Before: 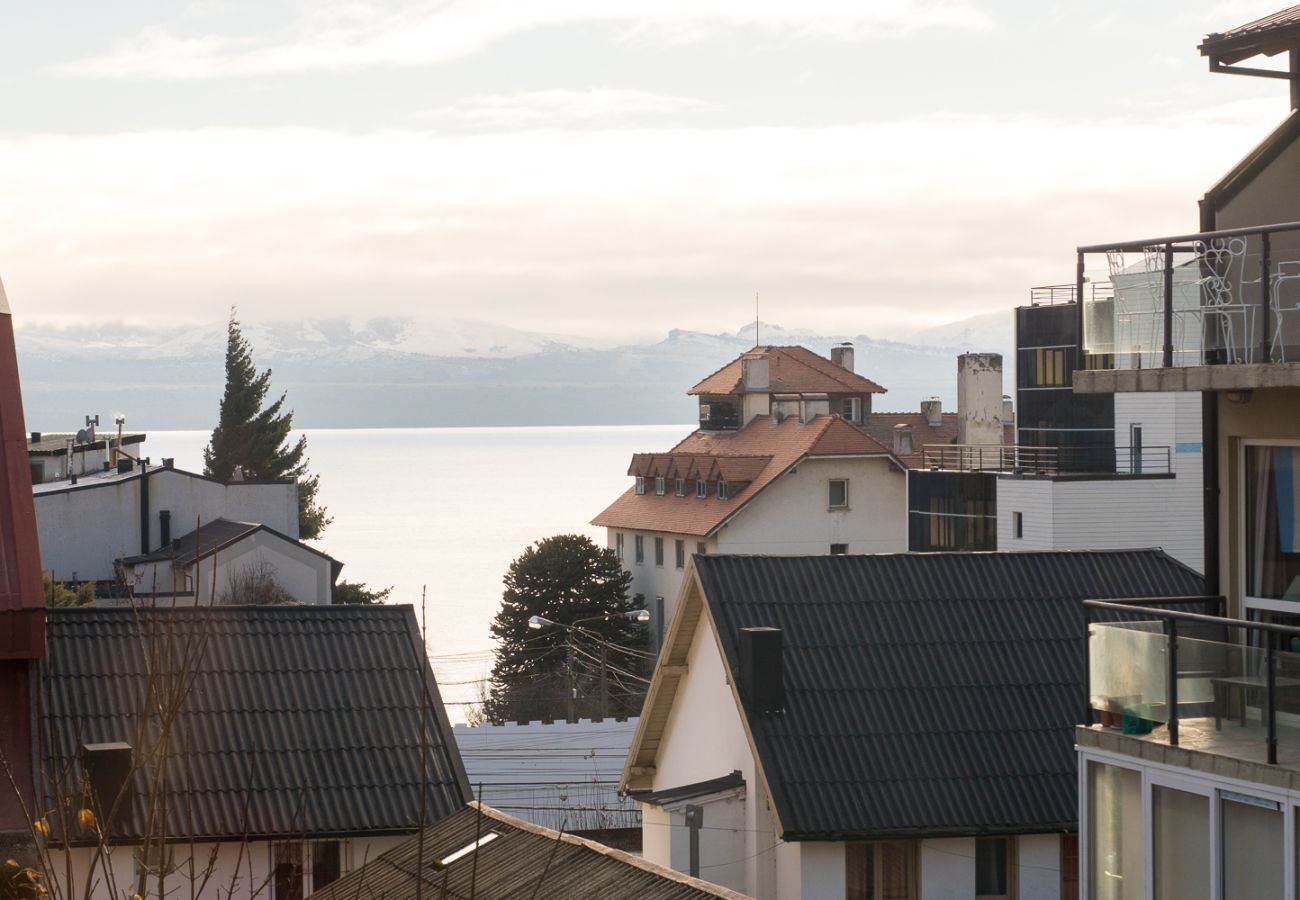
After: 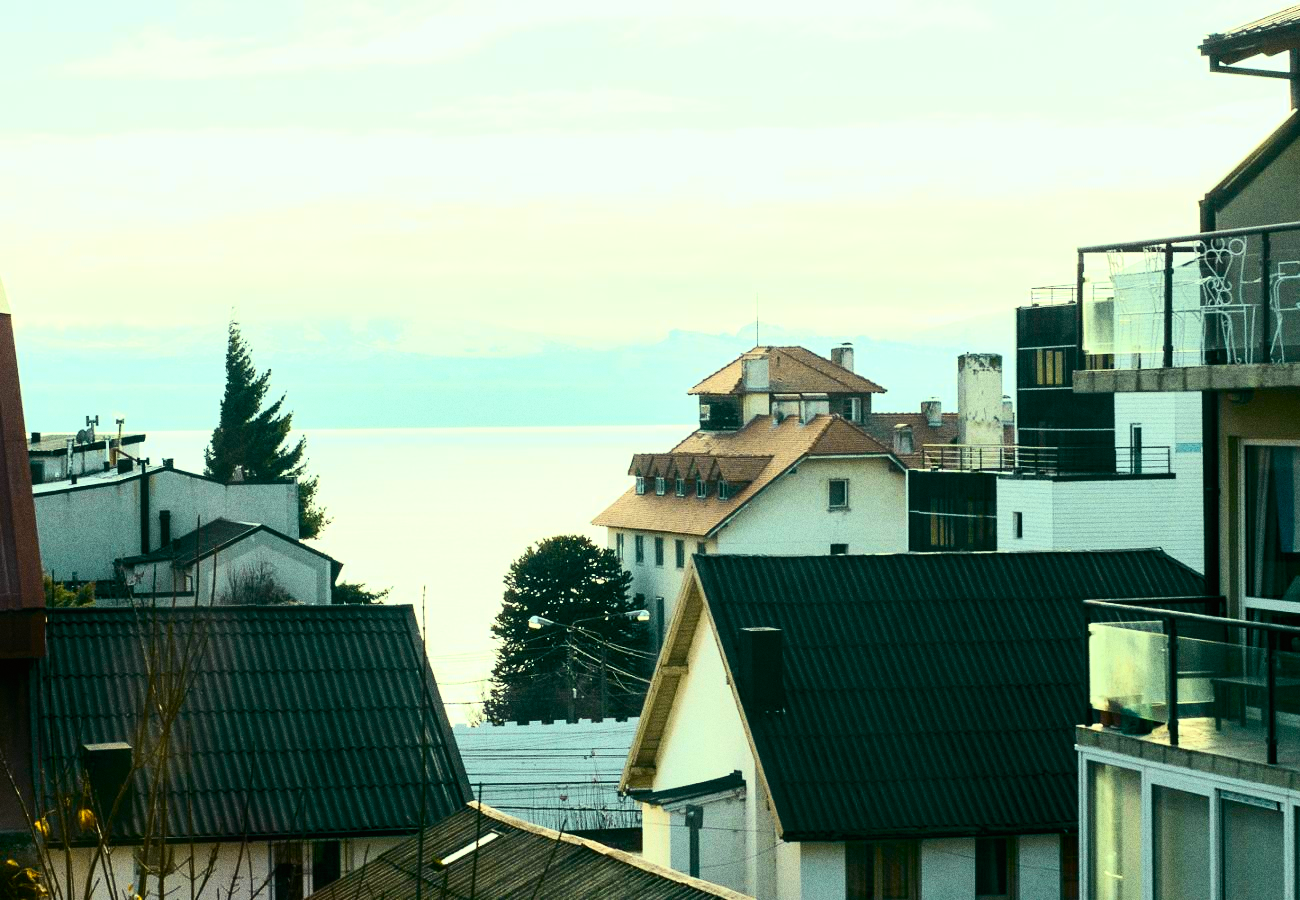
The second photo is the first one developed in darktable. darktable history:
contrast brightness saturation: contrast 0.01, saturation -0.05
tone curve: curves: ch0 [(0, 0.008) (0.107, 0.083) (0.283, 0.287) (0.429, 0.51) (0.607, 0.739) (0.789, 0.893) (0.998, 0.978)]; ch1 [(0, 0) (0.323, 0.339) (0.438, 0.427) (0.478, 0.484) (0.502, 0.502) (0.527, 0.525) (0.571, 0.579) (0.608, 0.629) (0.669, 0.704) (0.859, 0.899) (1, 1)]; ch2 [(0, 0) (0.33, 0.347) (0.421, 0.456) (0.473, 0.498) (0.502, 0.504) (0.522, 0.524) (0.549, 0.567) (0.593, 0.626) (0.676, 0.724) (1, 1)], color space Lab, independent channels, preserve colors none
tone equalizer: on, module defaults
grain: coarseness 9.61 ISO, strength 35.62%
color balance rgb: shadows lift › luminance -7.7%, shadows lift › chroma 2.13%, shadows lift › hue 165.27°, power › luminance -7.77%, power › chroma 1.1%, power › hue 215.88°, highlights gain › luminance 15.15%, highlights gain › chroma 7%, highlights gain › hue 125.57°, global offset › luminance -0.33%, global offset › chroma 0.11%, global offset › hue 165.27°, perceptual saturation grading › global saturation 24.42%, perceptual saturation grading › highlights -24.42%, perceptual saturation grading › mid-tones 24.42%, perceptual saturation grading › shadows 40%, perceptual brilliance grading › global brilliance -5%, perceptual brilliance grading › highlights 24.42%, perceptual brilliance grading › mid-tones 7%, perceptual brilliance grading › shadows -5%
